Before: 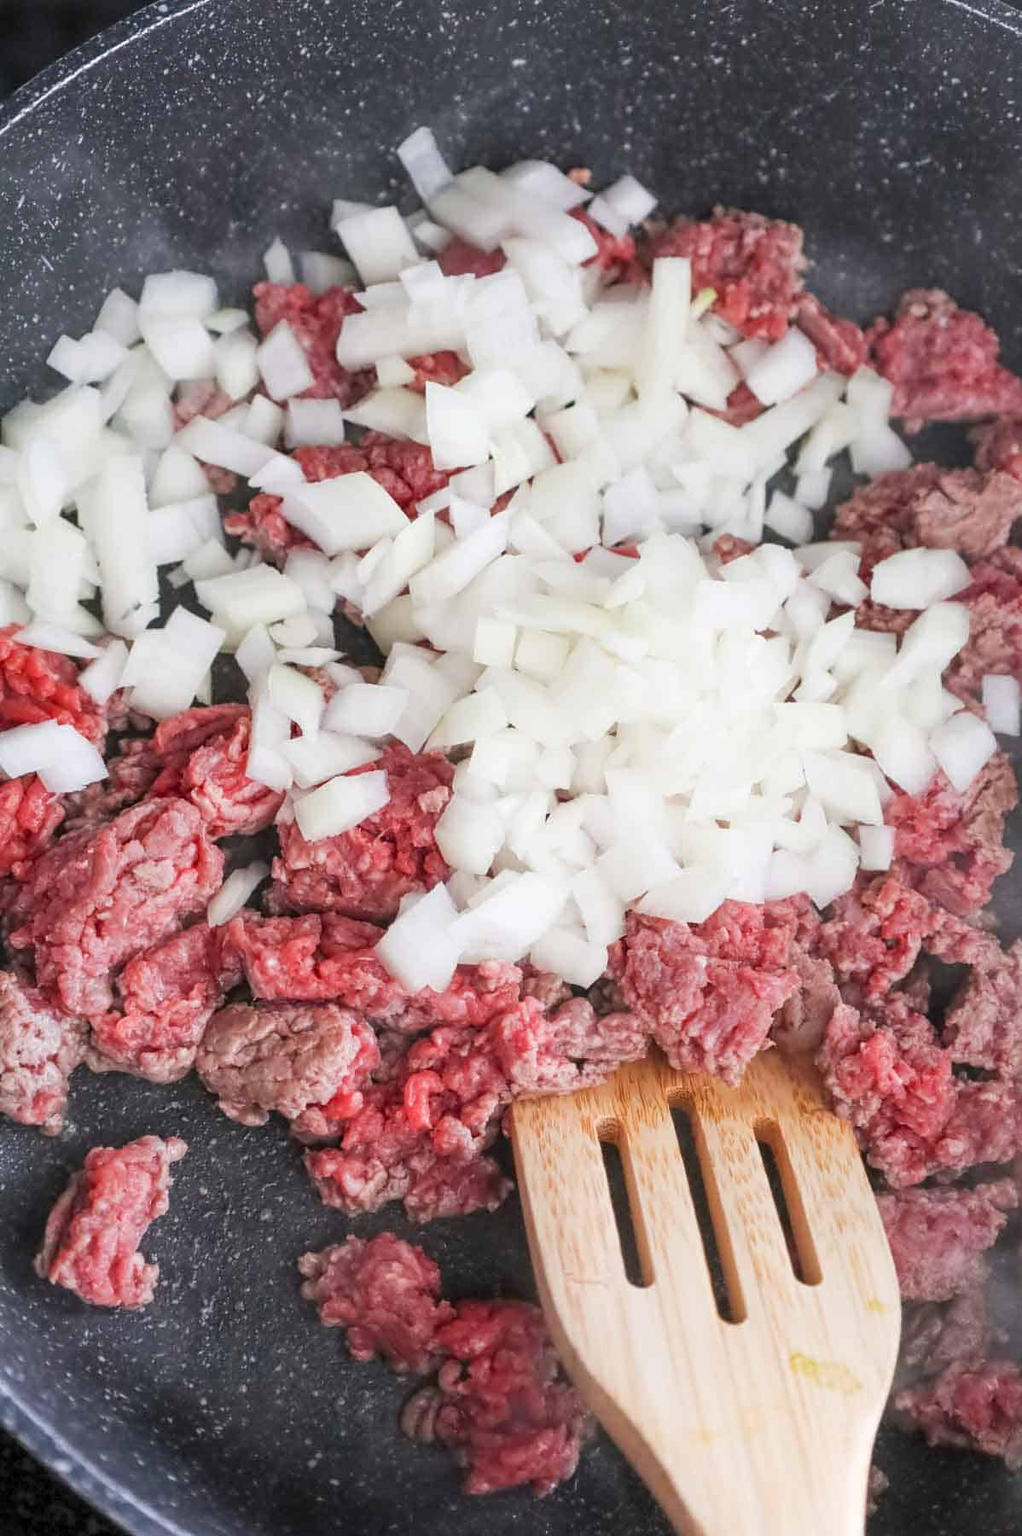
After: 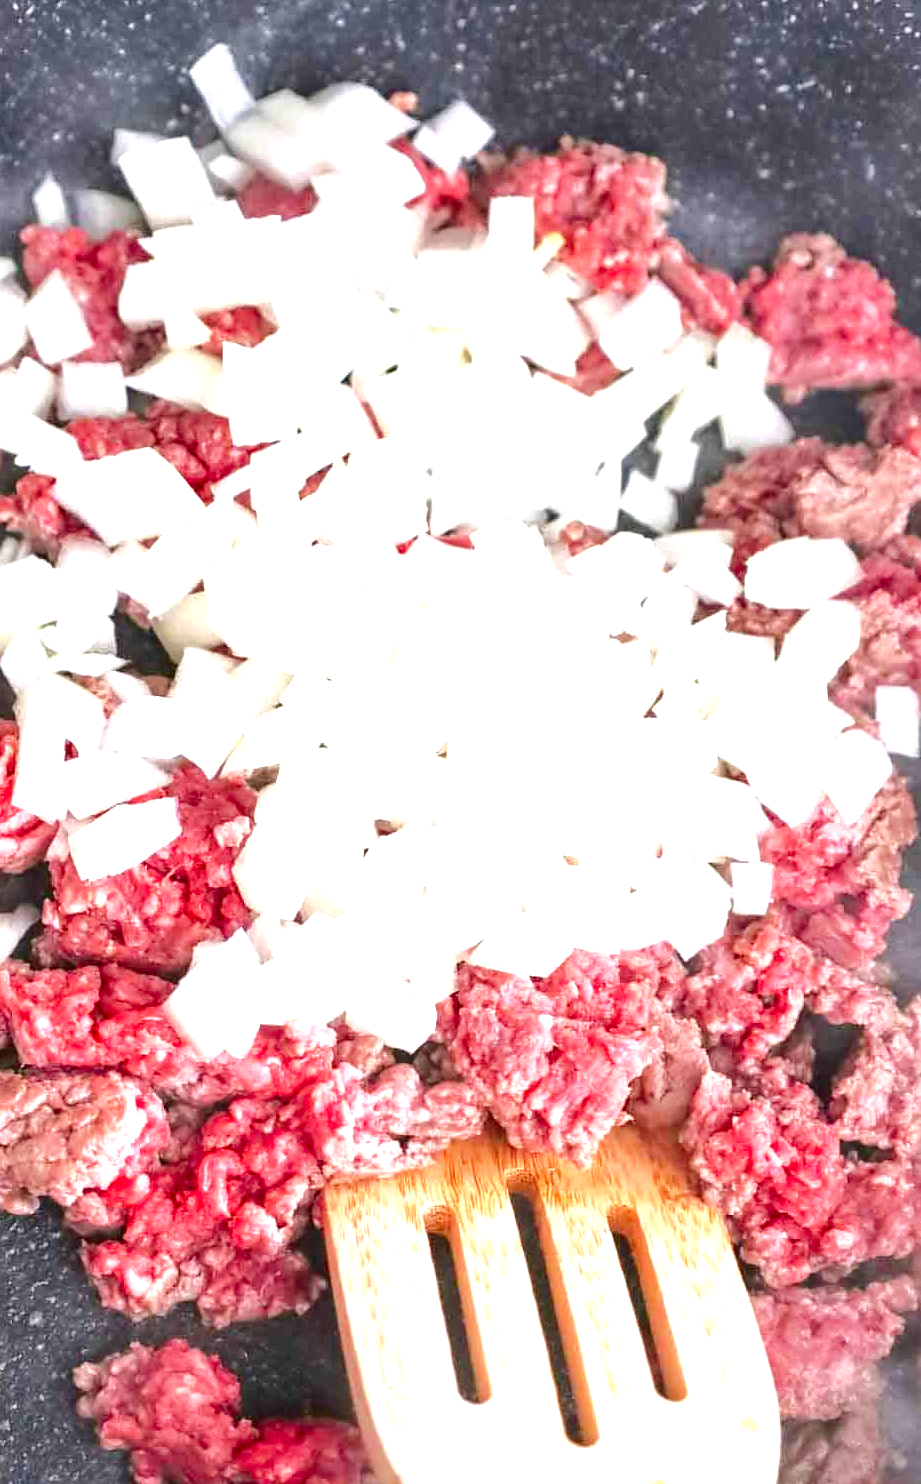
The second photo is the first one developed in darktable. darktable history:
tone equalizer: -8 EV 1.99 EV, -7 EV 1.97 EV, -6 EV 1.99 EV, -5 EV 1.97 EV, -4 EV 1.98 EV, -3 EV 1.5 EV, -2 EV 0.994 EV, -1 EV 0.501 EV, smoothing diameter 24.91%, edges refinement/feathering 5.91, preserve details guided filter
crop: left 23.096%, top 5.886%, bottom 11.622%
contrast brightness saturation: contrast 0.126, brightness -0.228, saturation 0.136
exposure: black level correction 0, exposure 1.199 EV, compensate highlight preservation false
